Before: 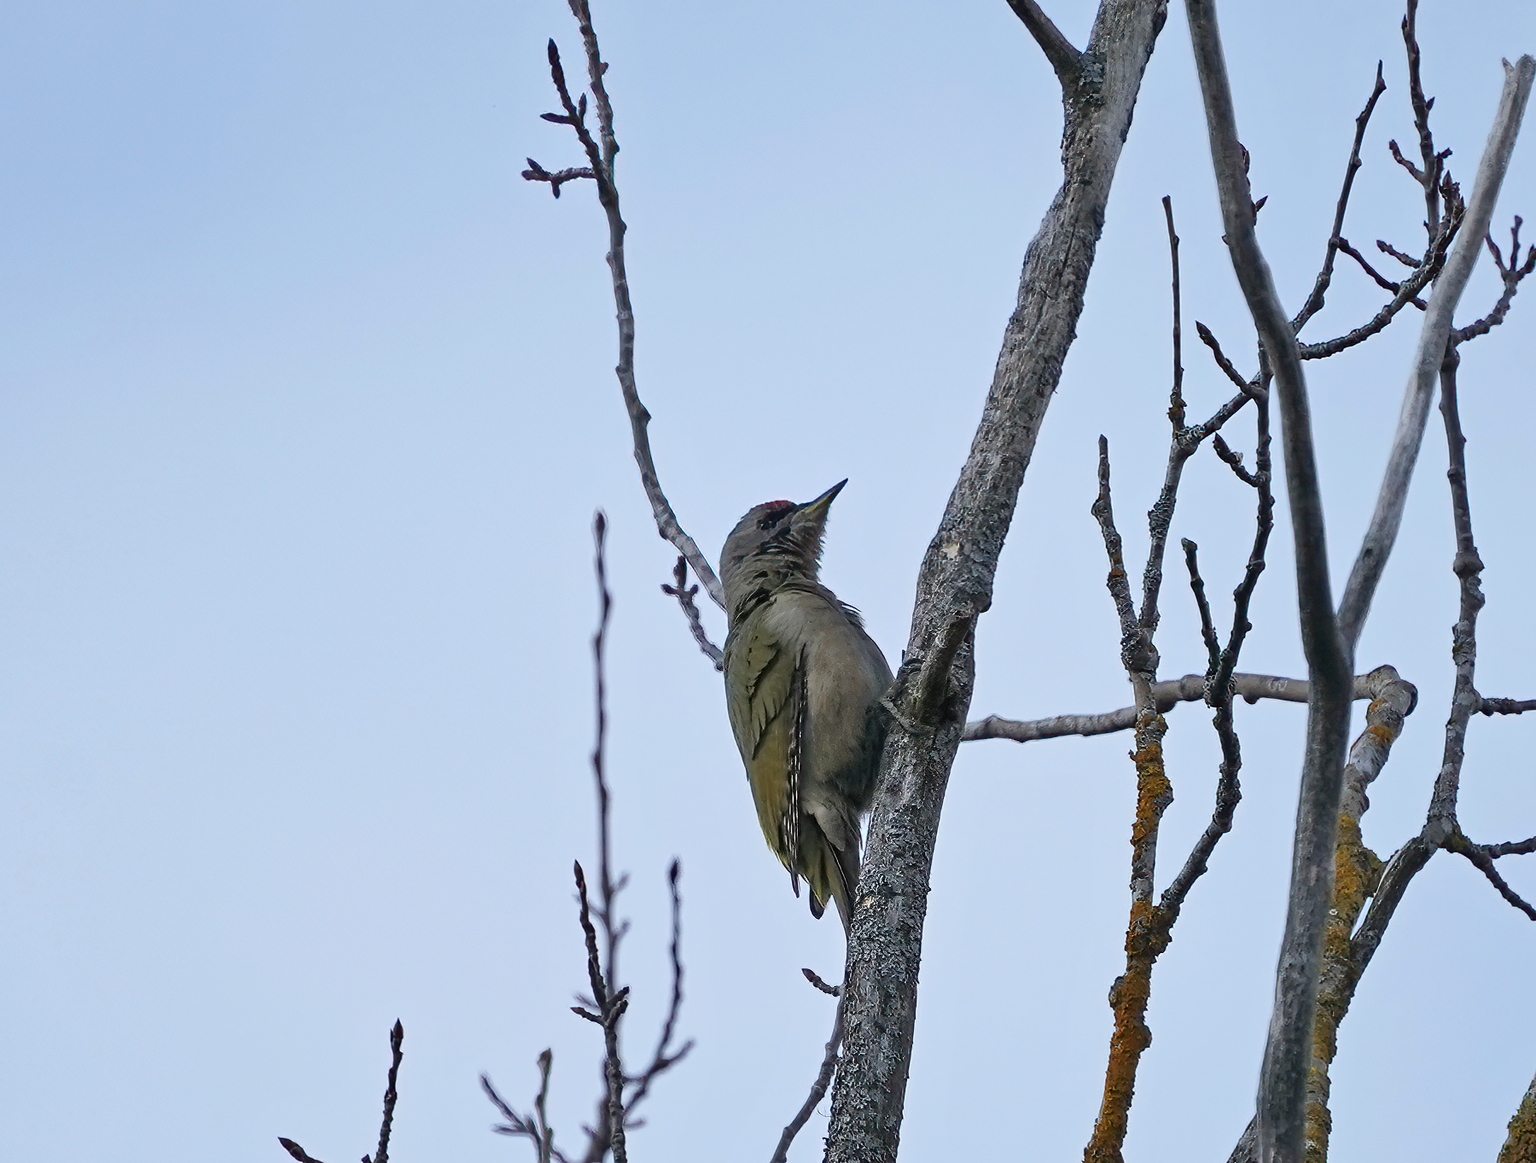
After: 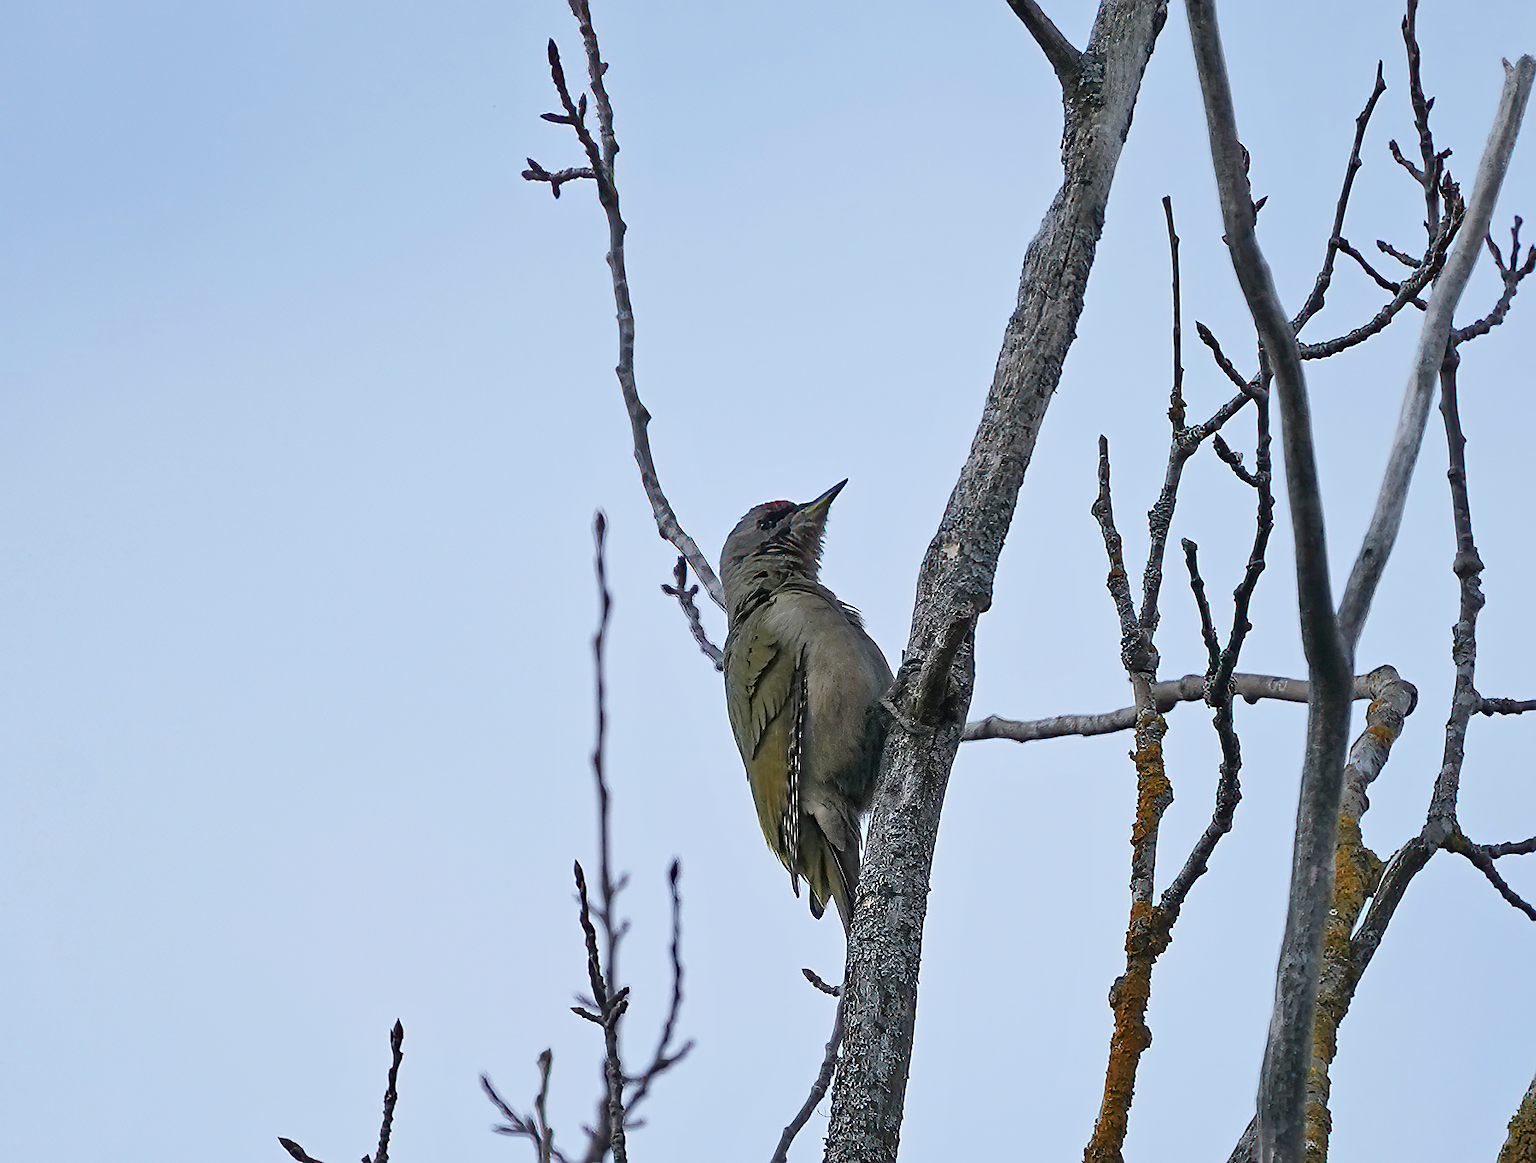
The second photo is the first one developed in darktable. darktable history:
sharpen: radius 1.82, amount 0.398, threshold 1.646
